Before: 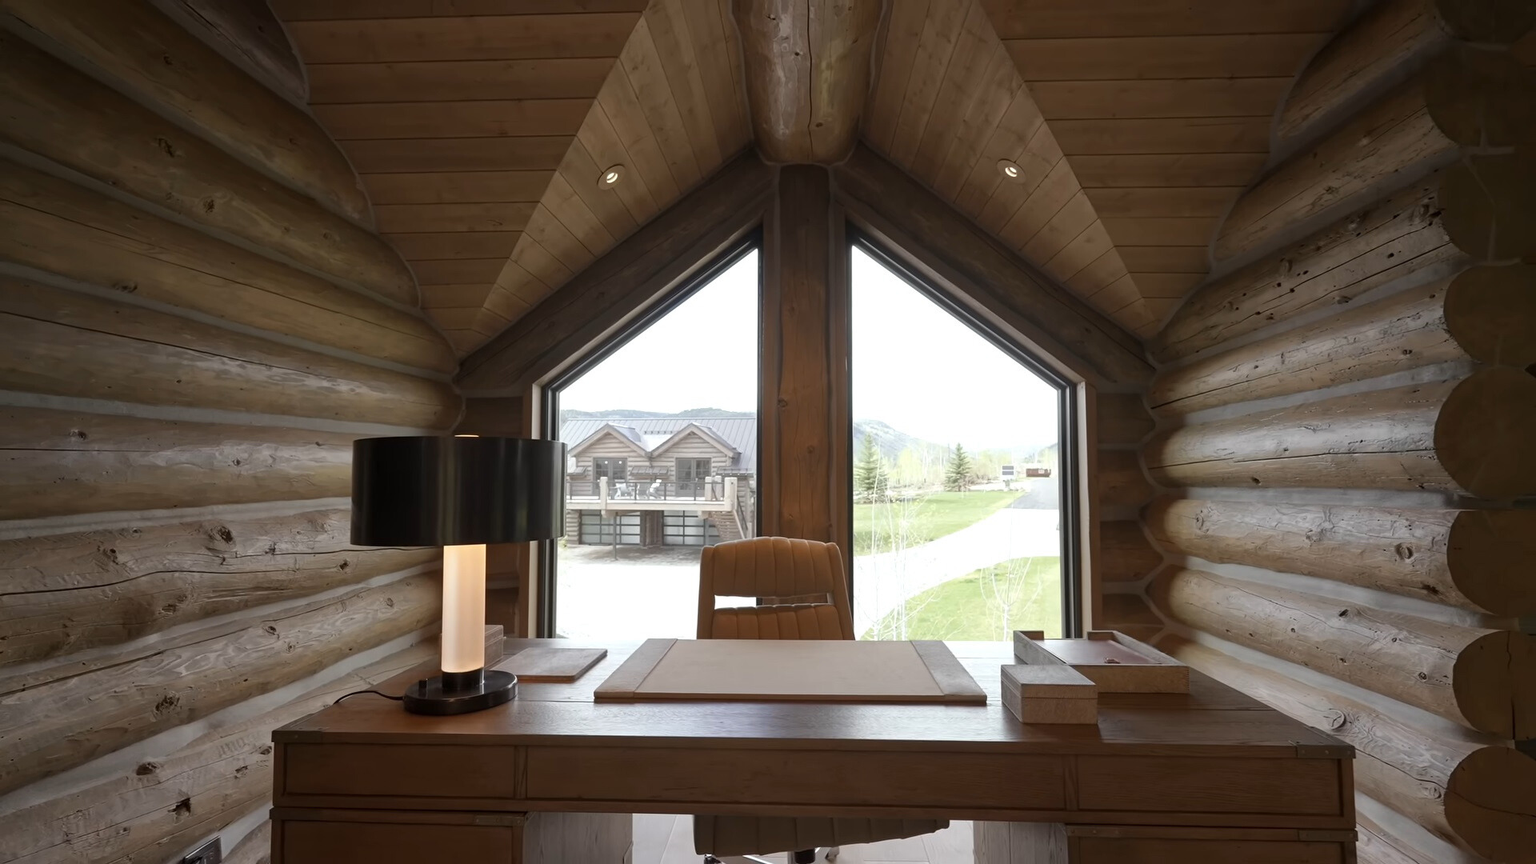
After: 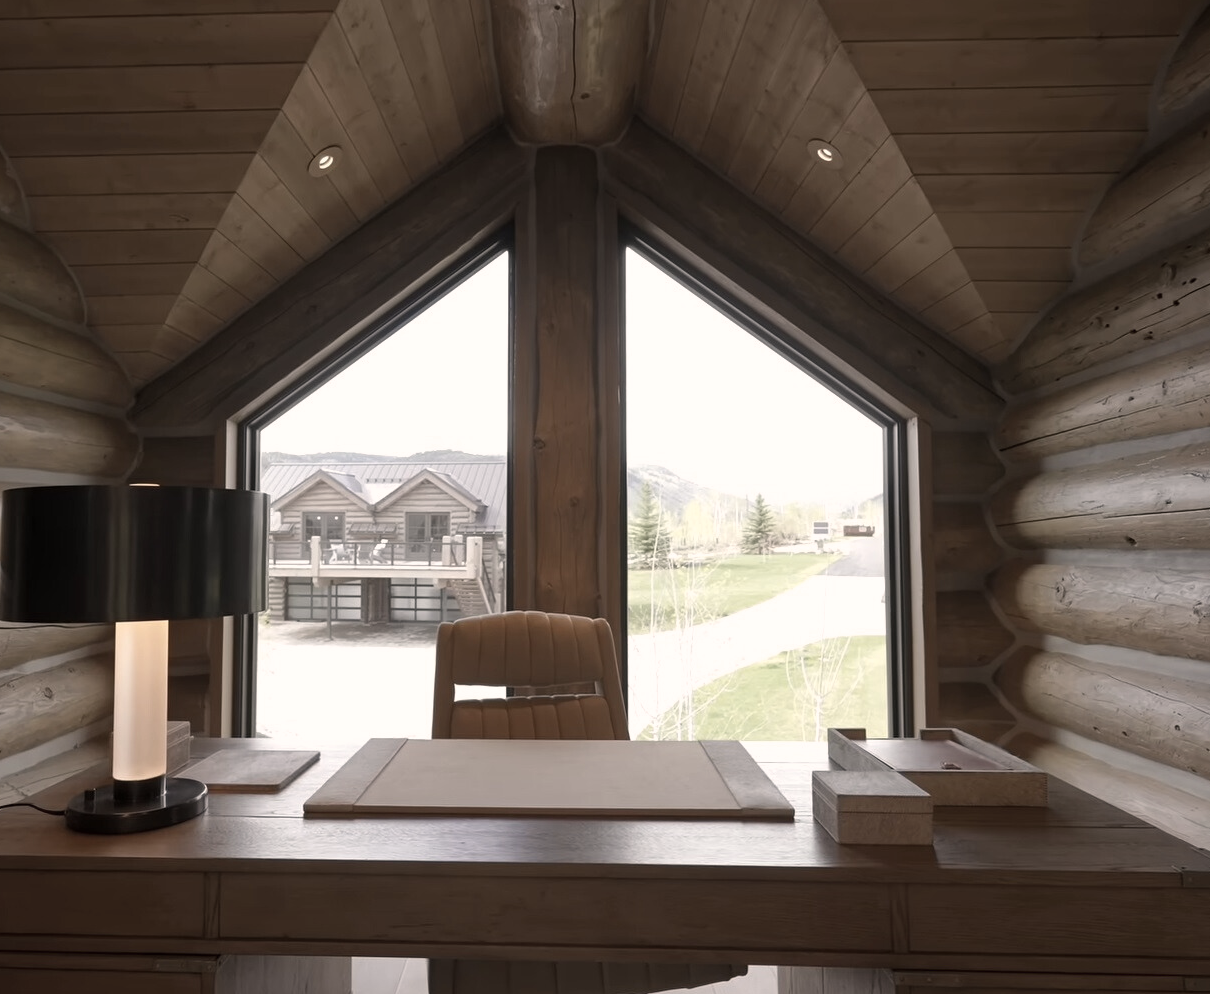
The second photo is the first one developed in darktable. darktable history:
contrast brightness saturation: saturation -0.051
crop and rotate: left 22.873%, top 5.628%, right 14.073%, bottom 2.275%
color correction: highlights a* 5.59, highlights b* 5.22, saturation 0.645
